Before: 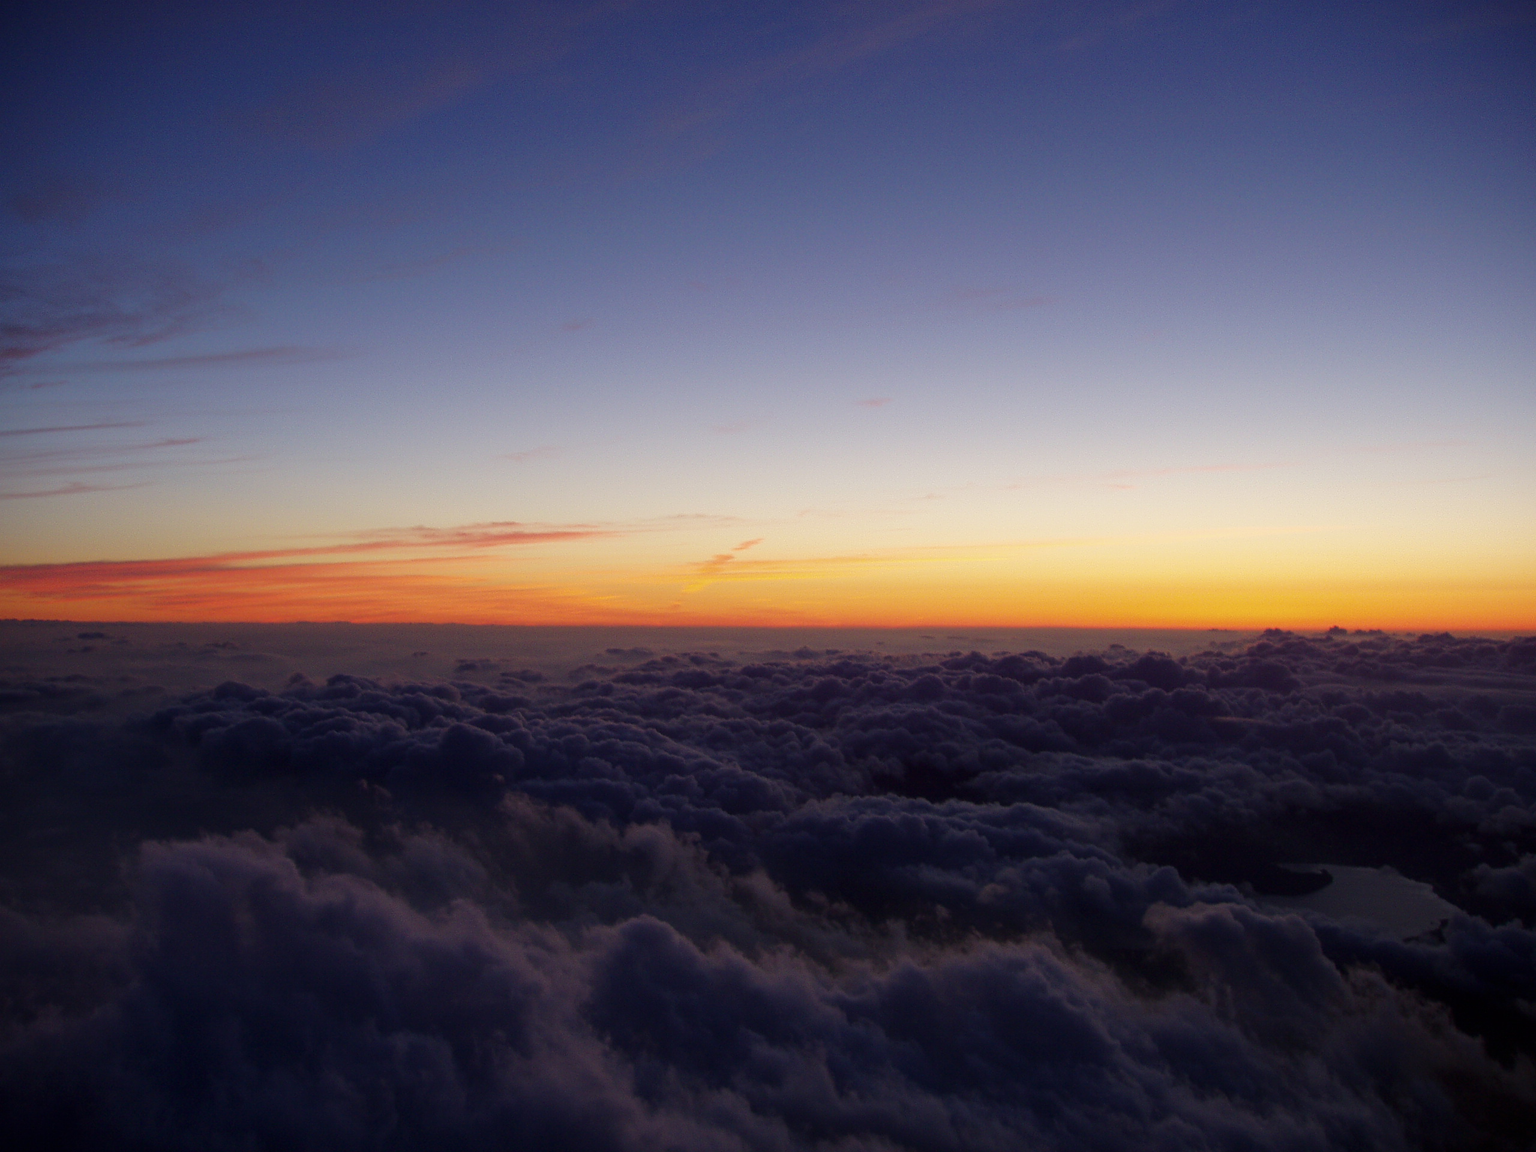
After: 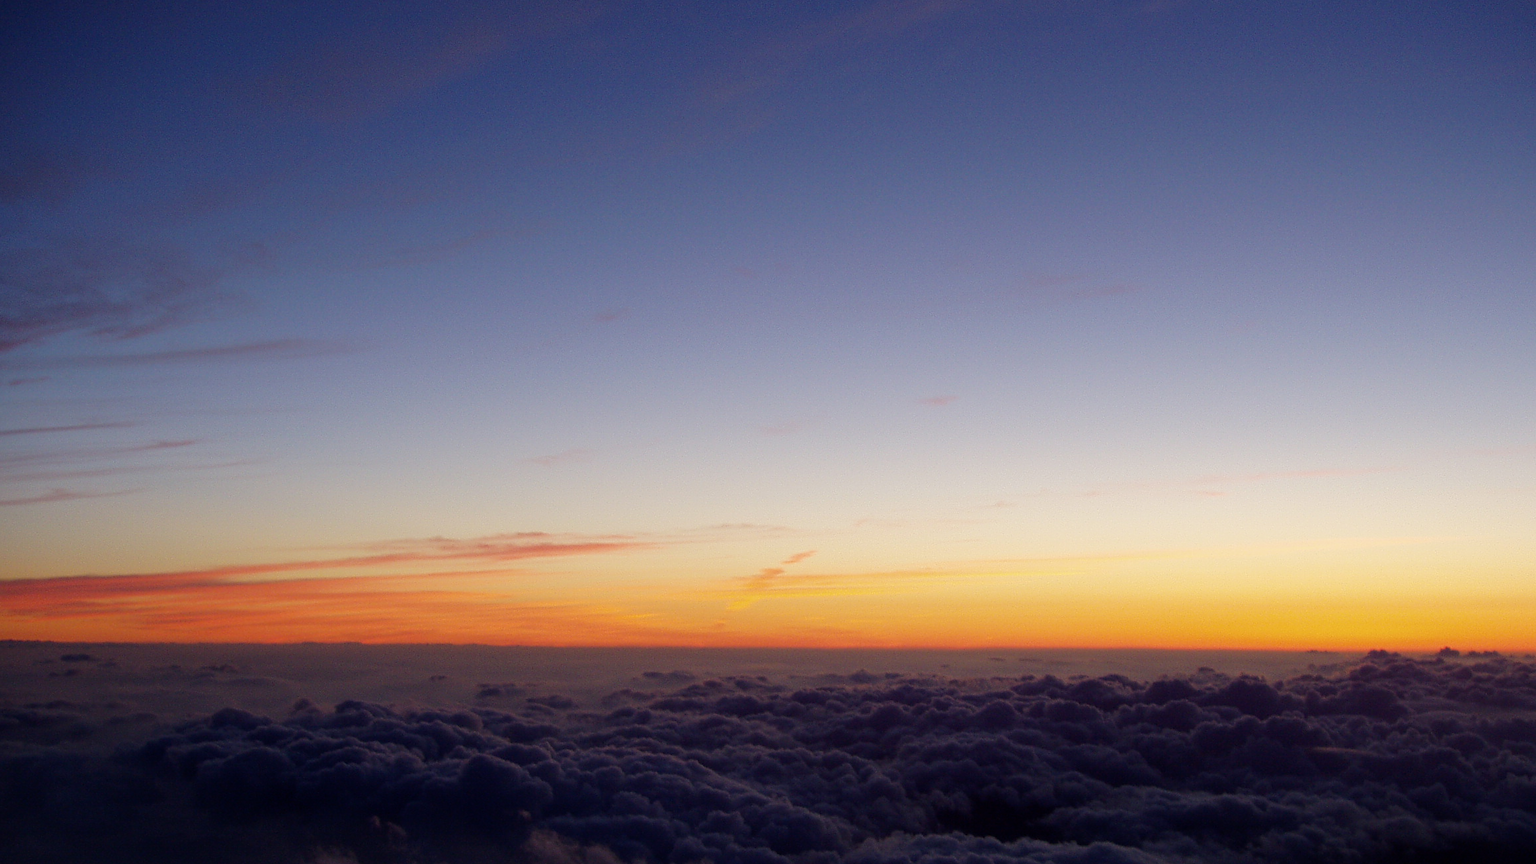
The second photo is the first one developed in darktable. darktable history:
crop: left 1.521%, top 3.433%, right 7.701%, bottom 28.465%
tone equalizer: edges refinement/feathering 500, mask exposure compensation -1.57 EV, preserve details no
